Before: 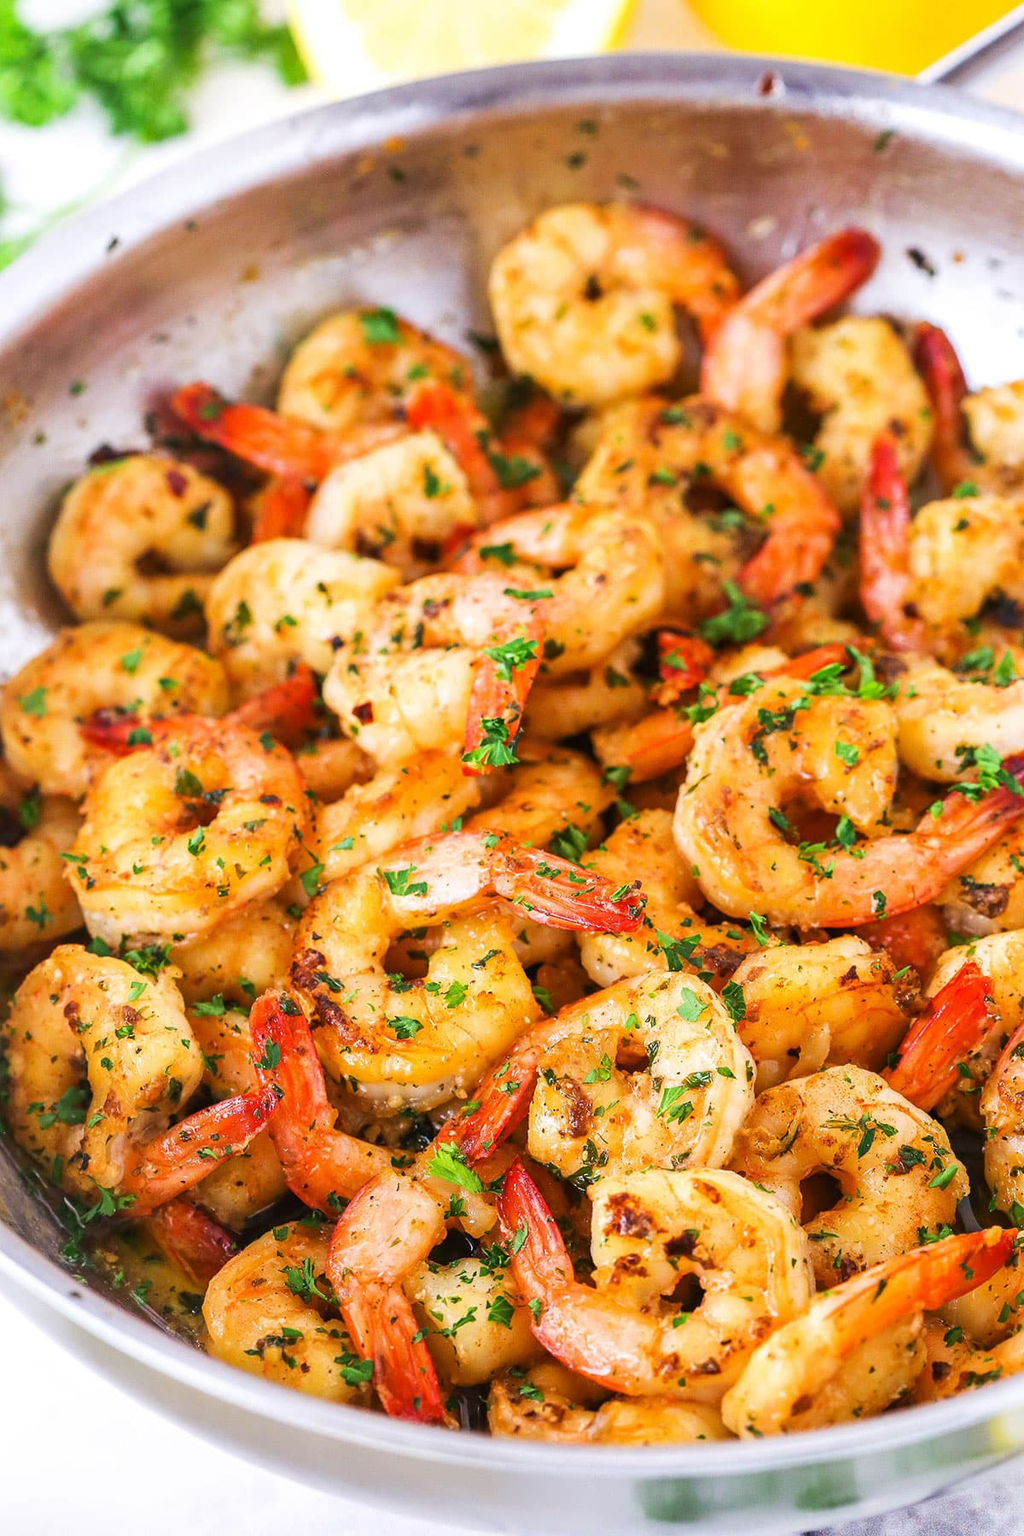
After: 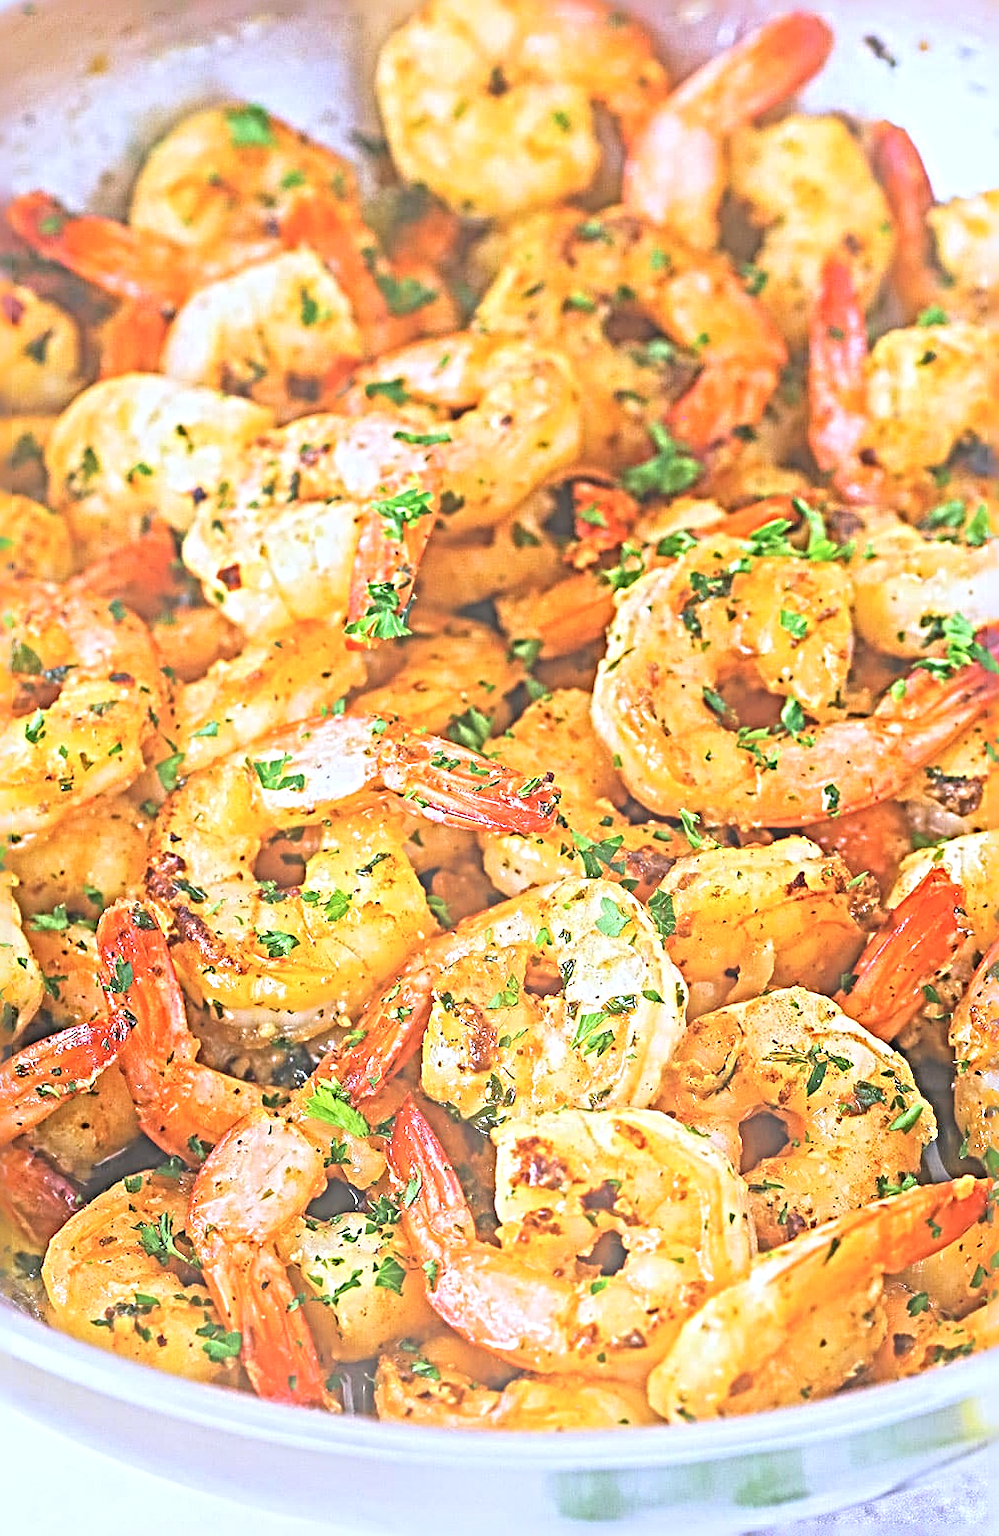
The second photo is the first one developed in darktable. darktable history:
crop: left 16.315%, top 14.246%
sharpen: radius 6.3, amount 1.8, threshold 0
white balance: red 0.948, green 1.02, blue 1.176
bloom: size 40%
